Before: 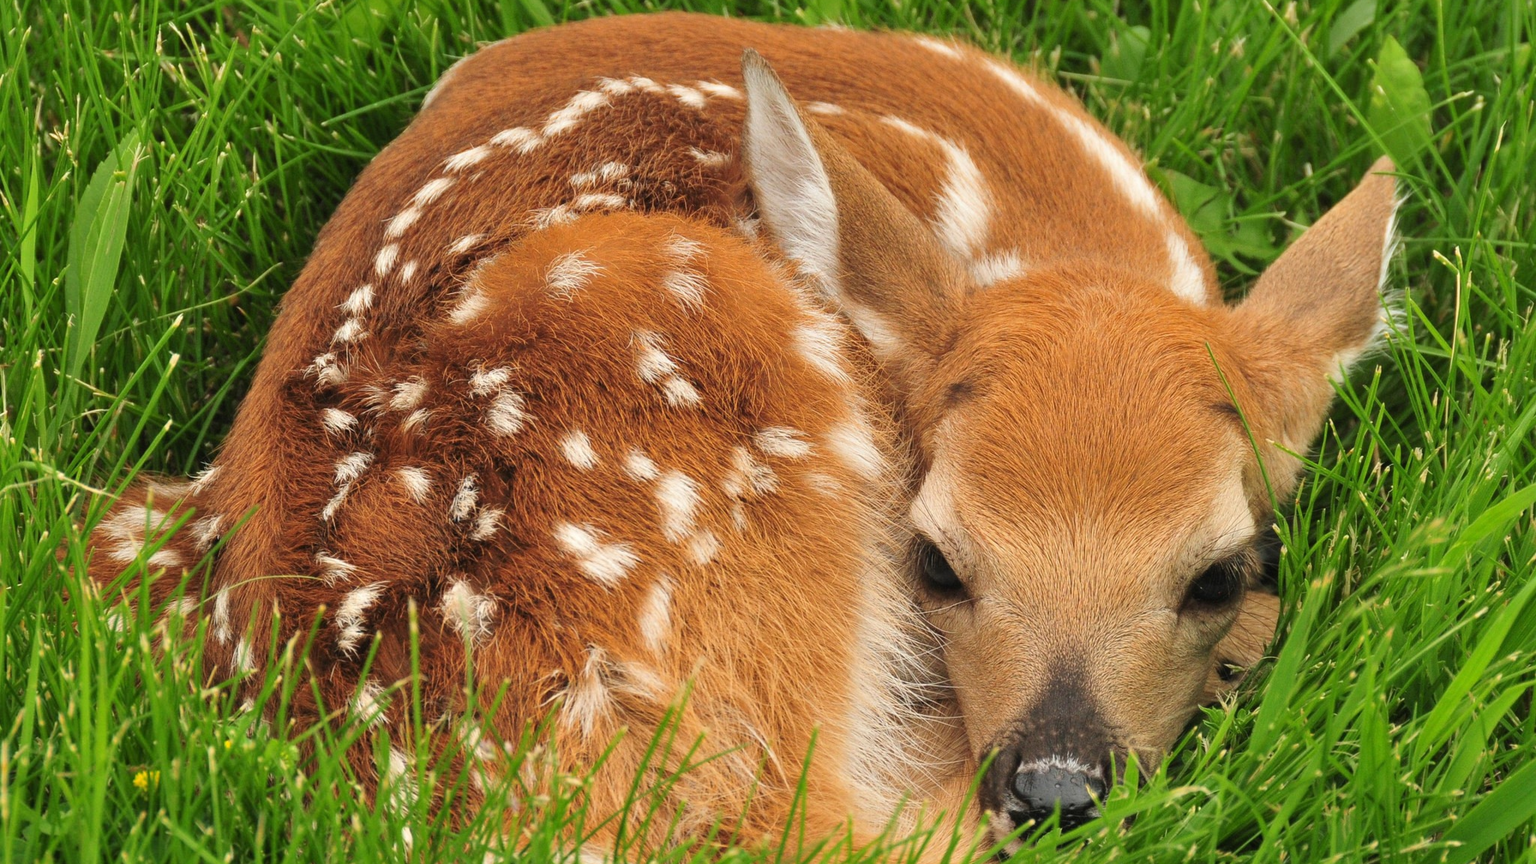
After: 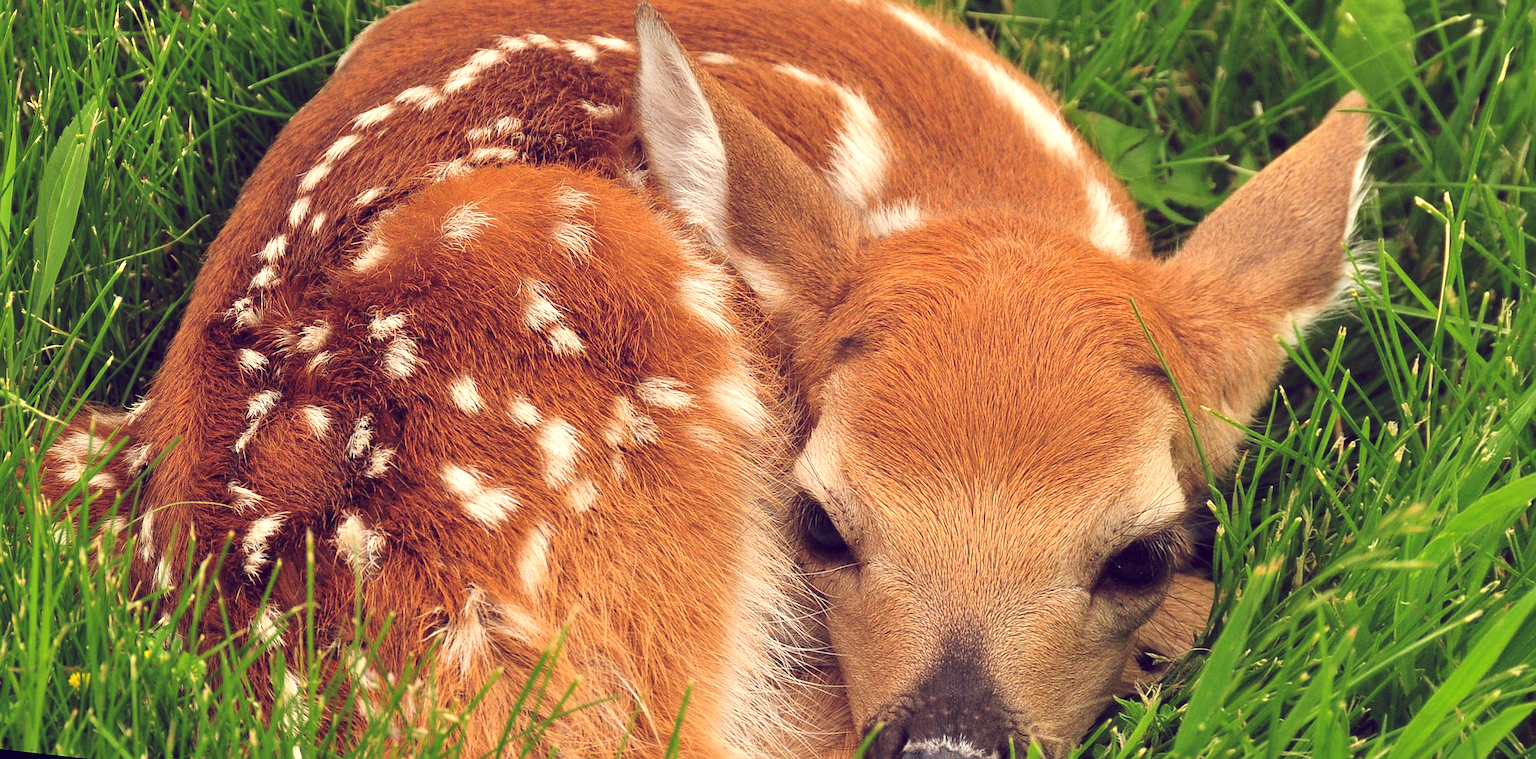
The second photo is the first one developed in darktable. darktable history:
sharpen: on, module defaults
rotate and perspective: rotation 1.69°, lens shift (vertical) -0.023, lens shift (horizontal) -0.291, crop left 0.025, crop right 0.988, crop top 0.092, crop bottom 0.842
color balance: lift [1.001, 0.997, 0.99, 1.01], gamma [1.007, 1, 0.975, 1.025], gain [1, 1.065, 1.052, 0.935], contrast 13.25%
